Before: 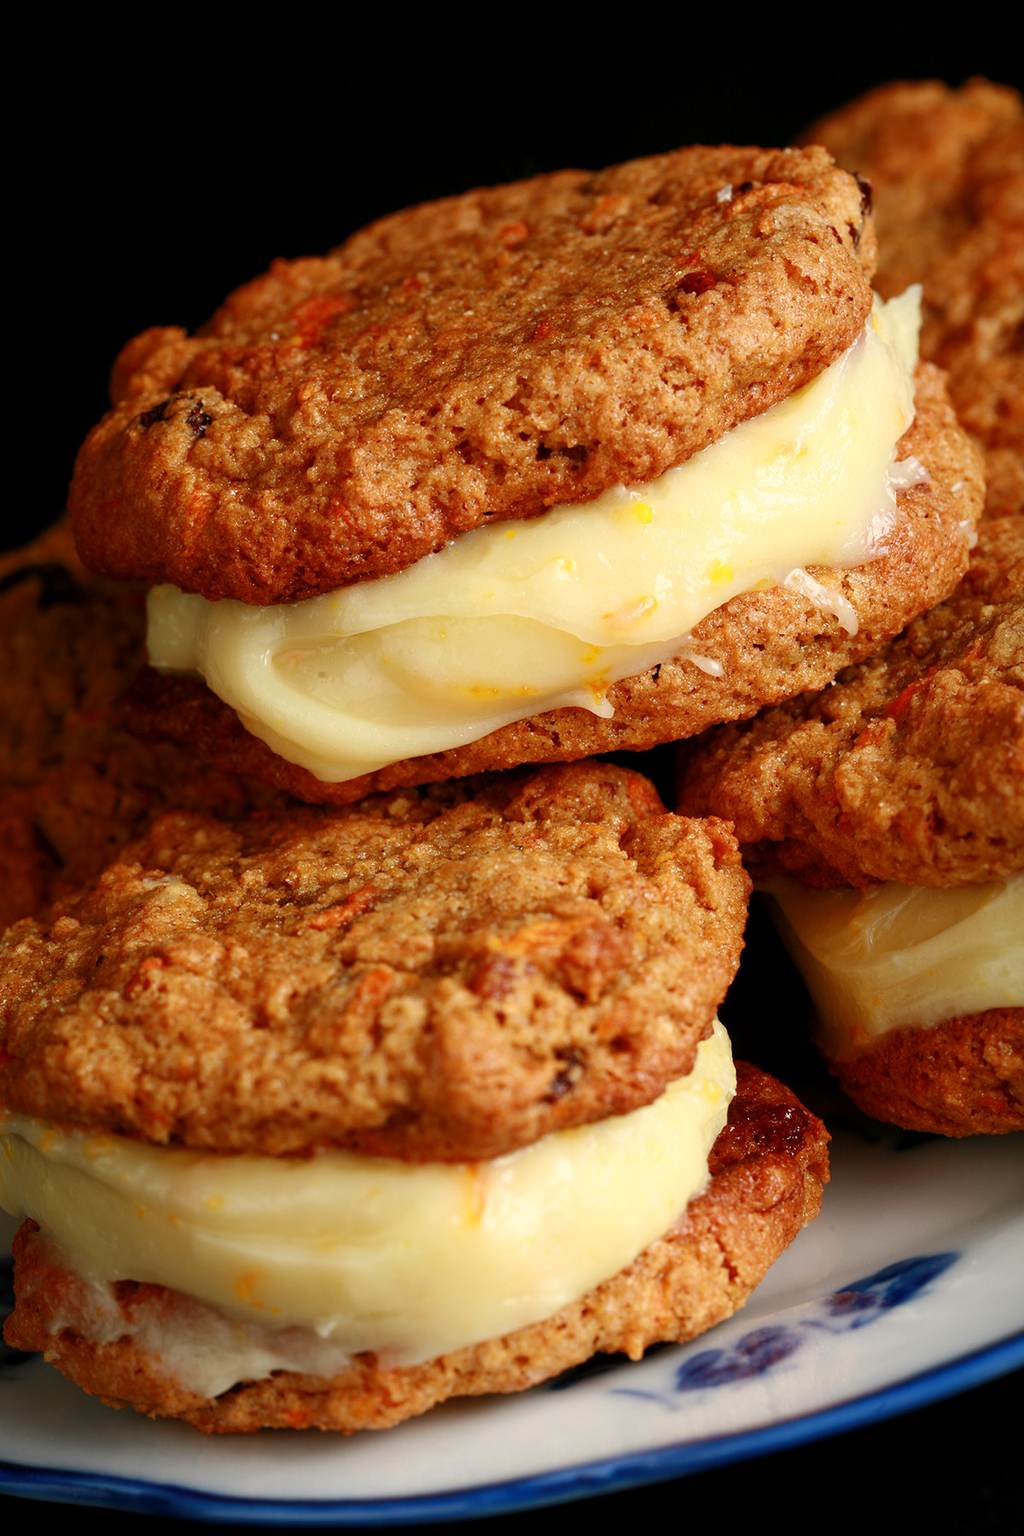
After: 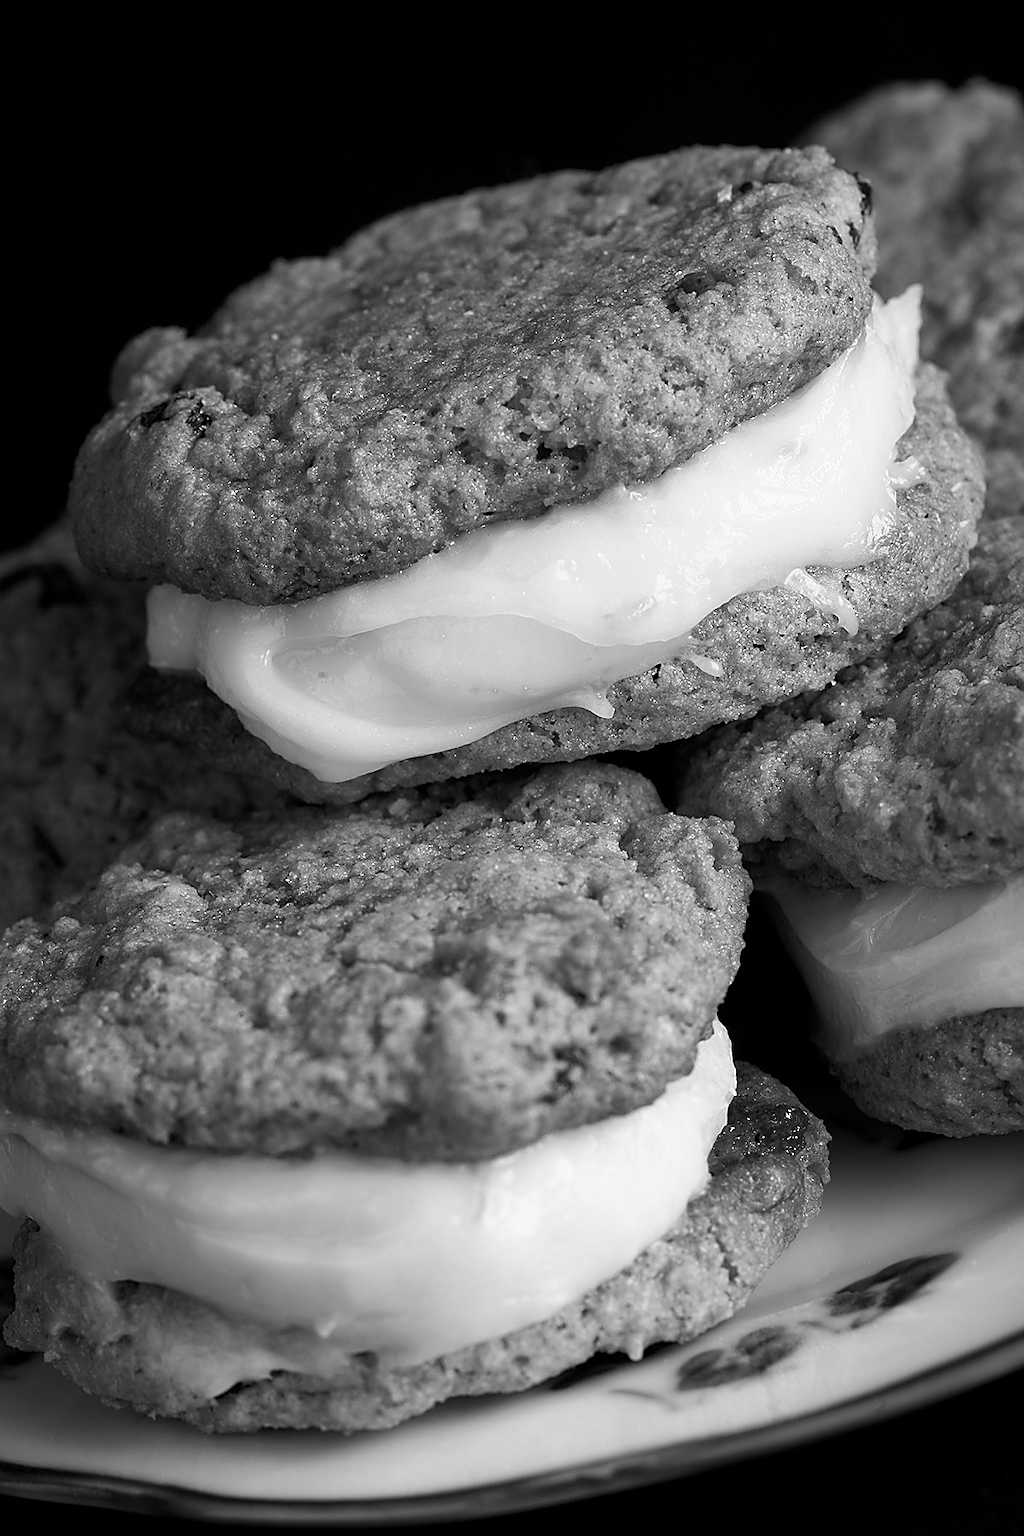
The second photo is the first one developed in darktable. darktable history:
sharpen: radius 1.4, amount 1.25, threshold 0.7
monochrome: on, module defaults
